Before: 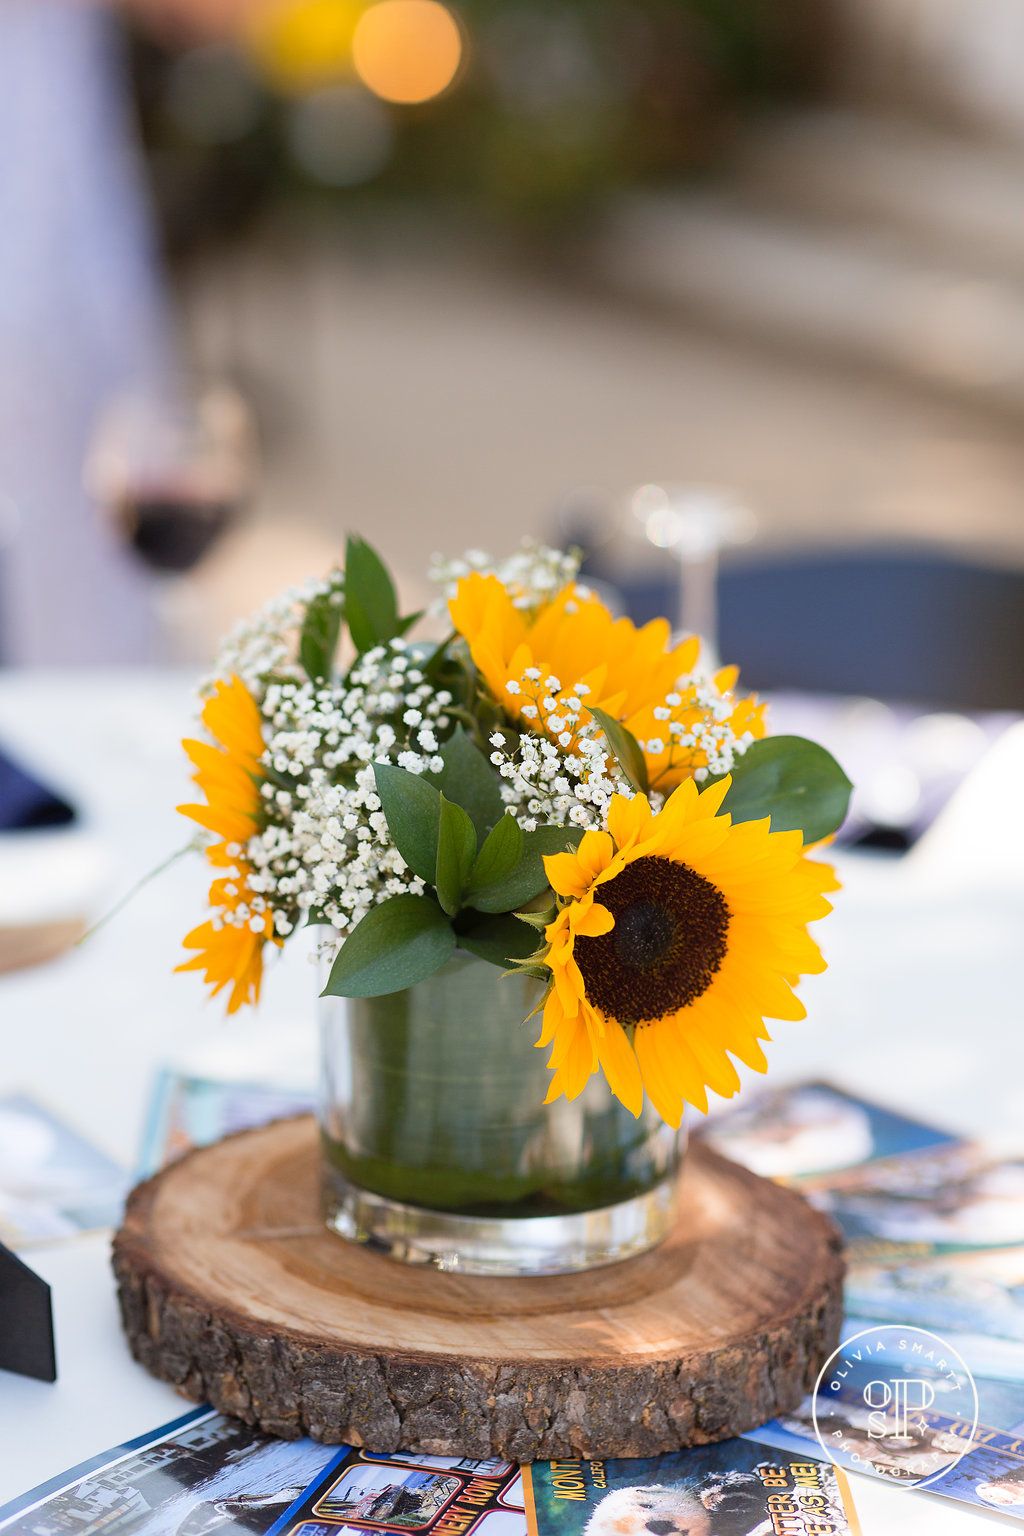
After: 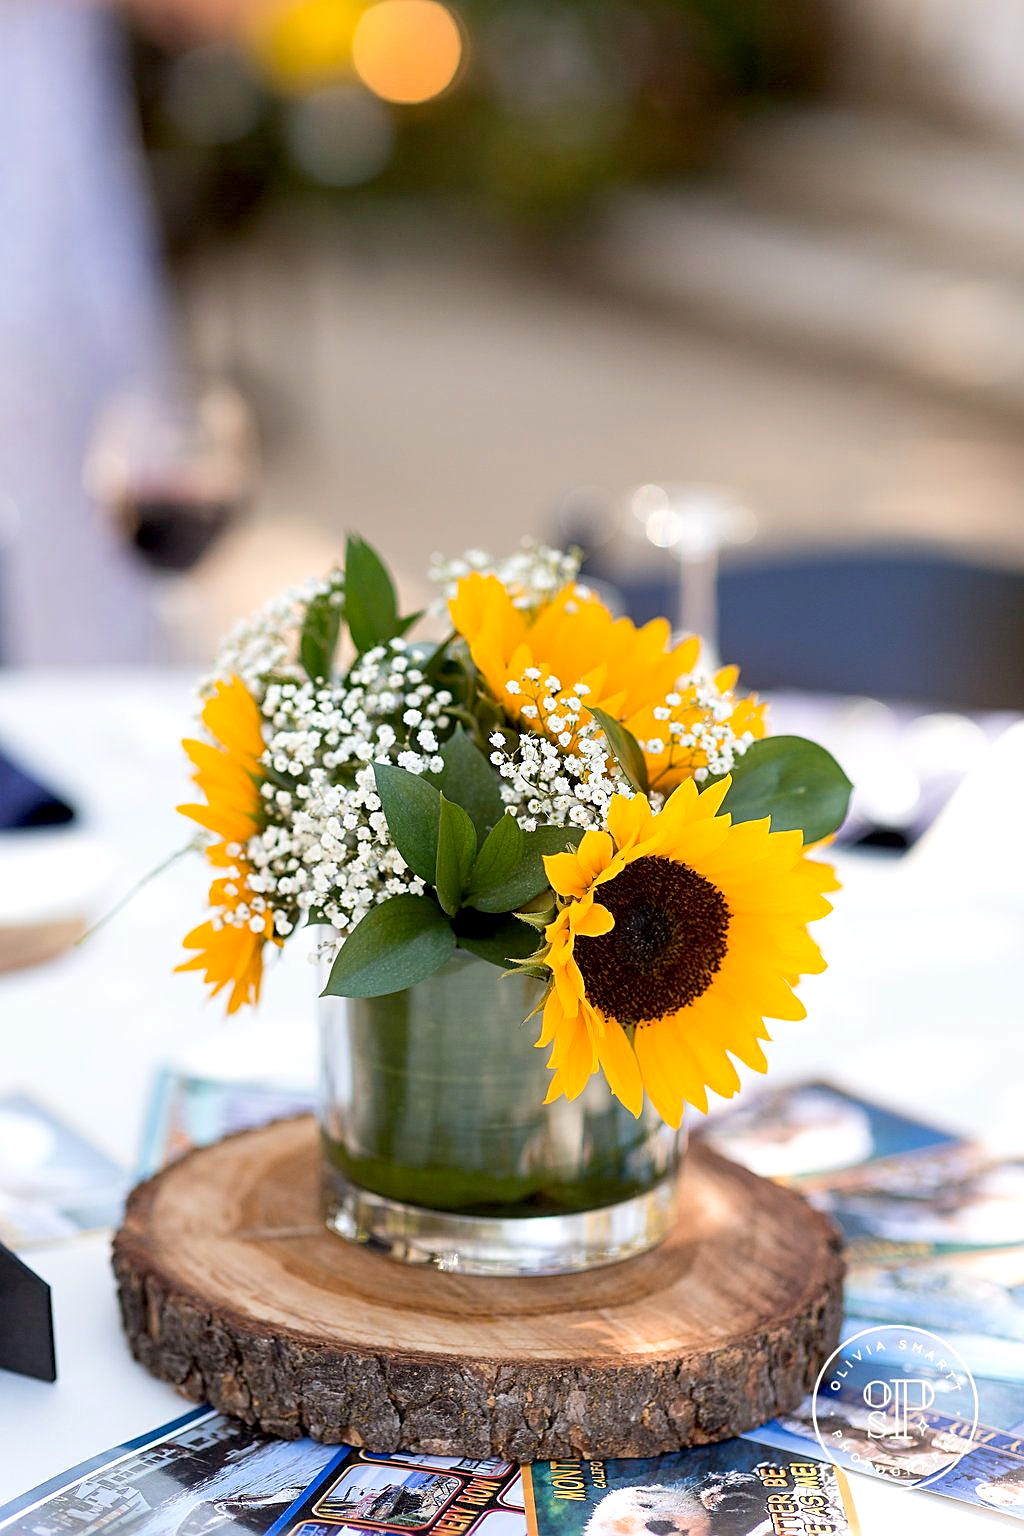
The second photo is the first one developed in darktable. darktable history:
sharpen: on, module defaults
local contrast: highlights 100%, shadows 100%, detail 120%, midtone range 0.2
exposure: black level correction 0.007, exposure 0.159 EV, compensate highlight preservation false
